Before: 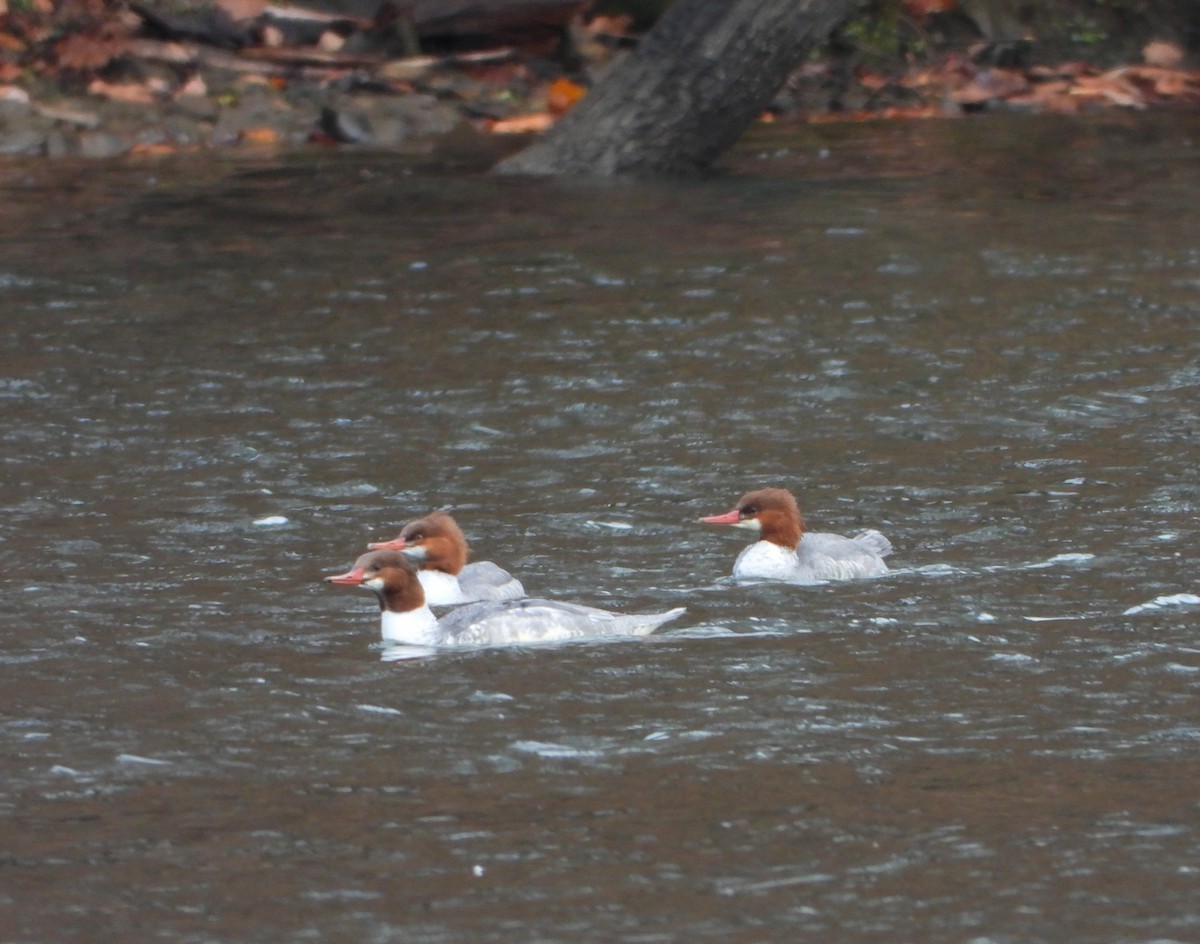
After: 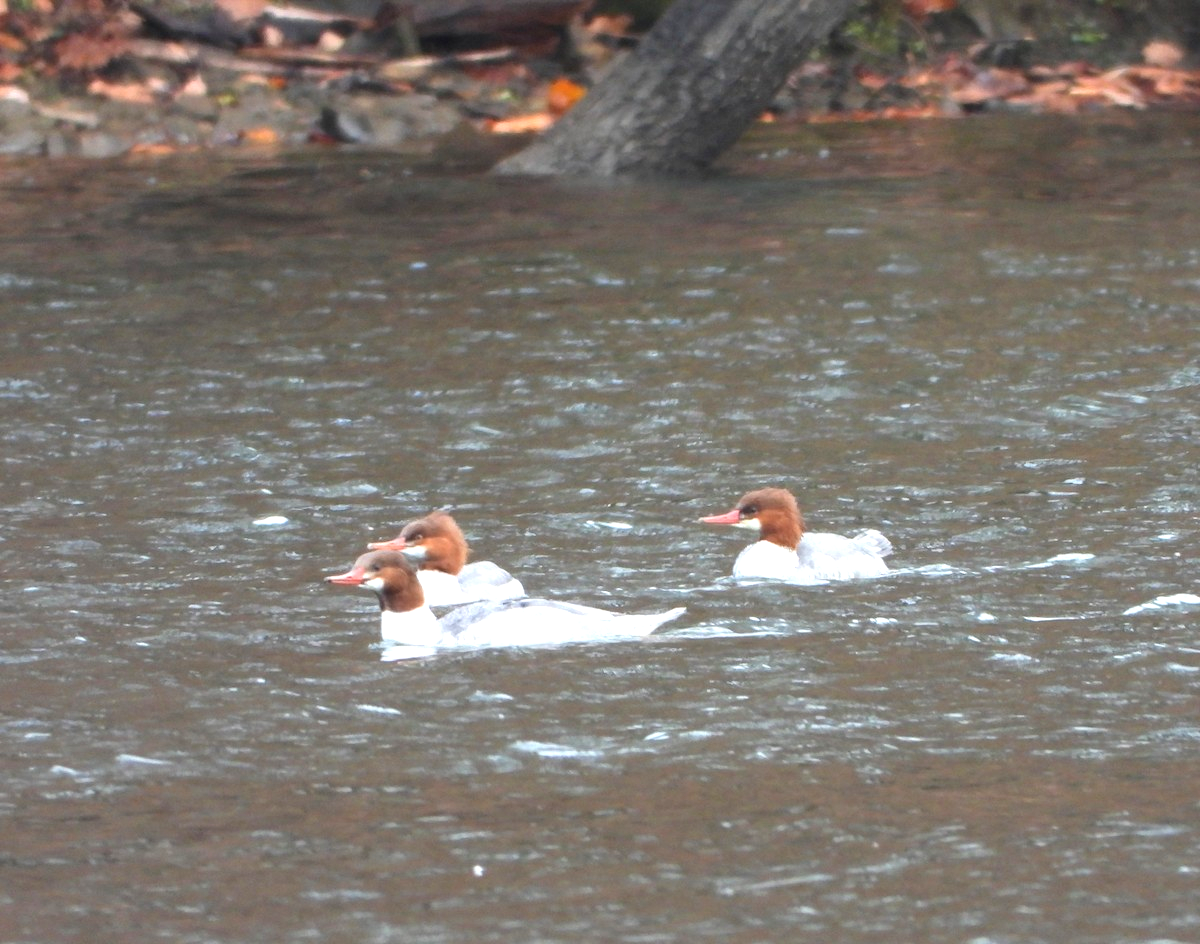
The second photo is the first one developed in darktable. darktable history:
tone curve: color space Lab, linked channels, preserve colors none
exposure: black level correction 0, exposure 1 EV, compensate highlight preservation false
